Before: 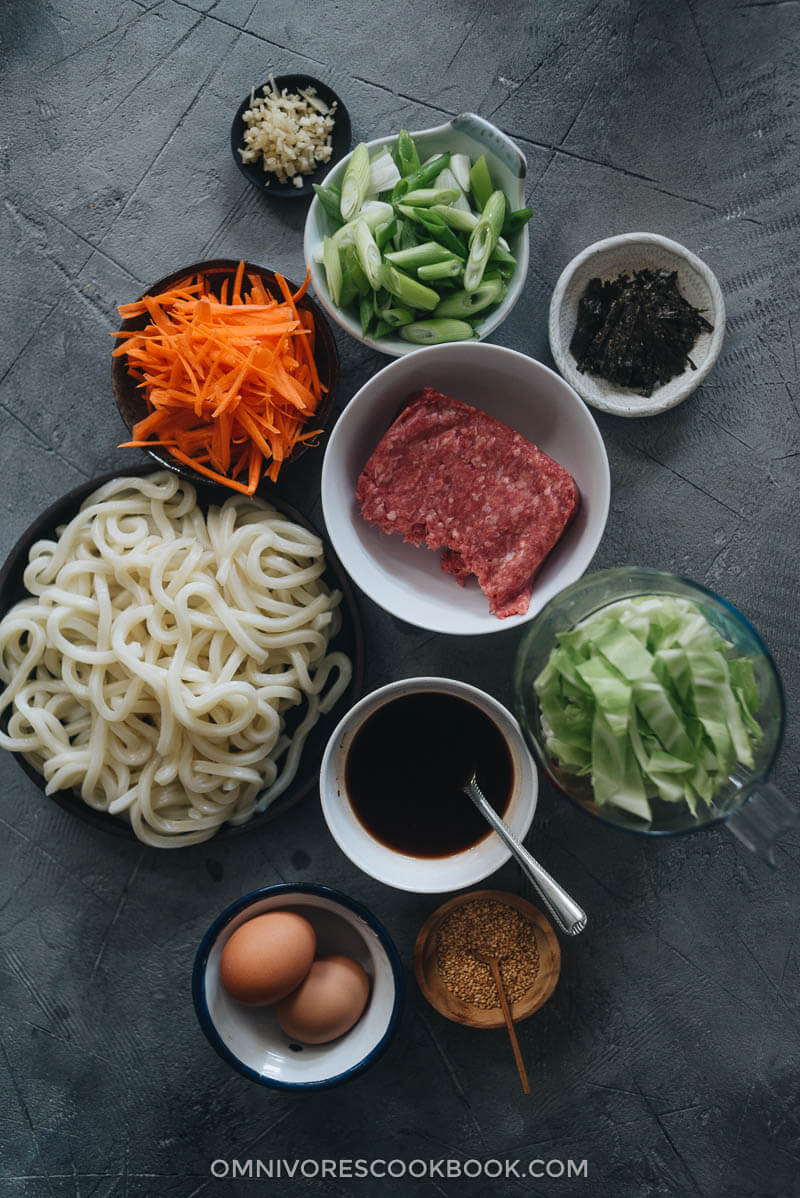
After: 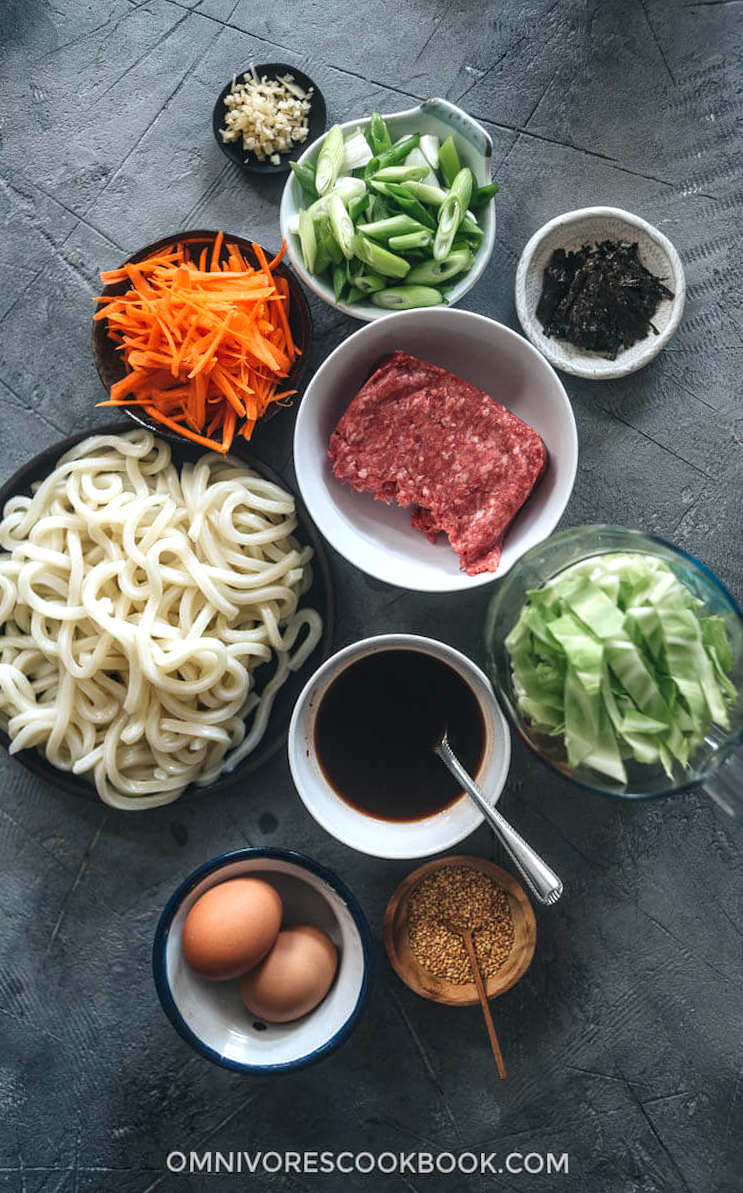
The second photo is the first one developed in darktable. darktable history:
rotate and perspective: rotation 0.215°, lens shift (vertical) -0.139, crop left 0.069, crop right 0.939, crop top 0.002, crop bottom 0.996
exposure: black level correction 0, exposure 0.7 EV, compensate exposure bias true, compensate highlight preservation false
local contrast: on, module defaults
